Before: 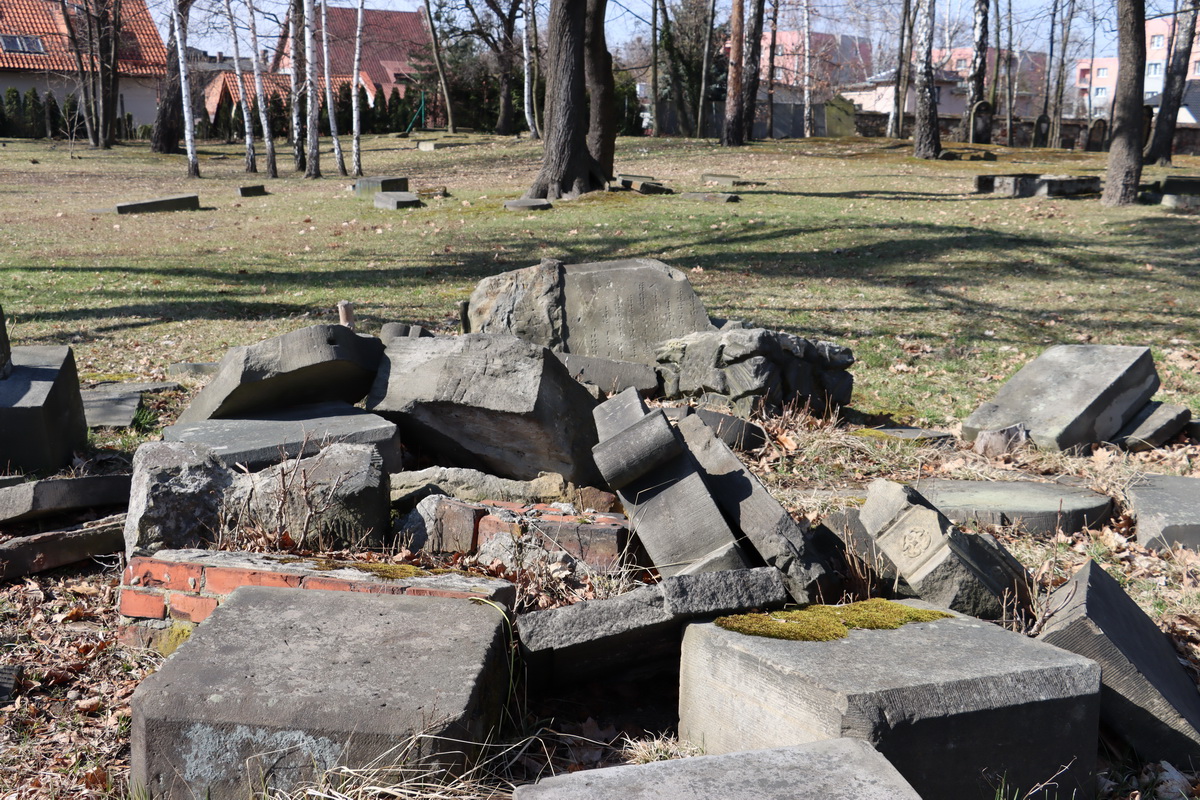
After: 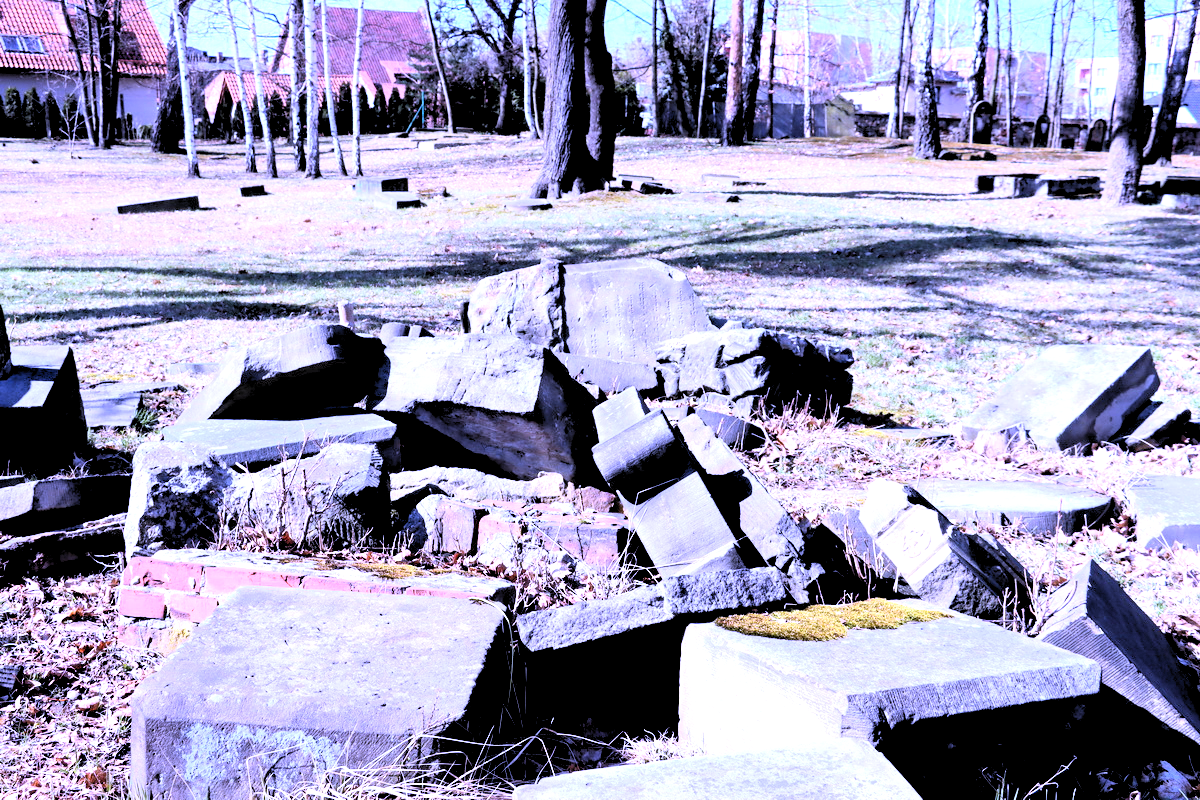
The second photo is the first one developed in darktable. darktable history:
white balance: red 0.98, blue 1.61
rgb levels: levels [[0.034, 0.472, 0.904], [0, 0.5, 1], [0, 0.5, 1]]
contrast brightness saturation: contrast 0.2, brightness 0.16, saturation 0.22
exposure: black level correction 0, exposure 1 EV, compensate exposure bias true, compensate highlight preservation false
